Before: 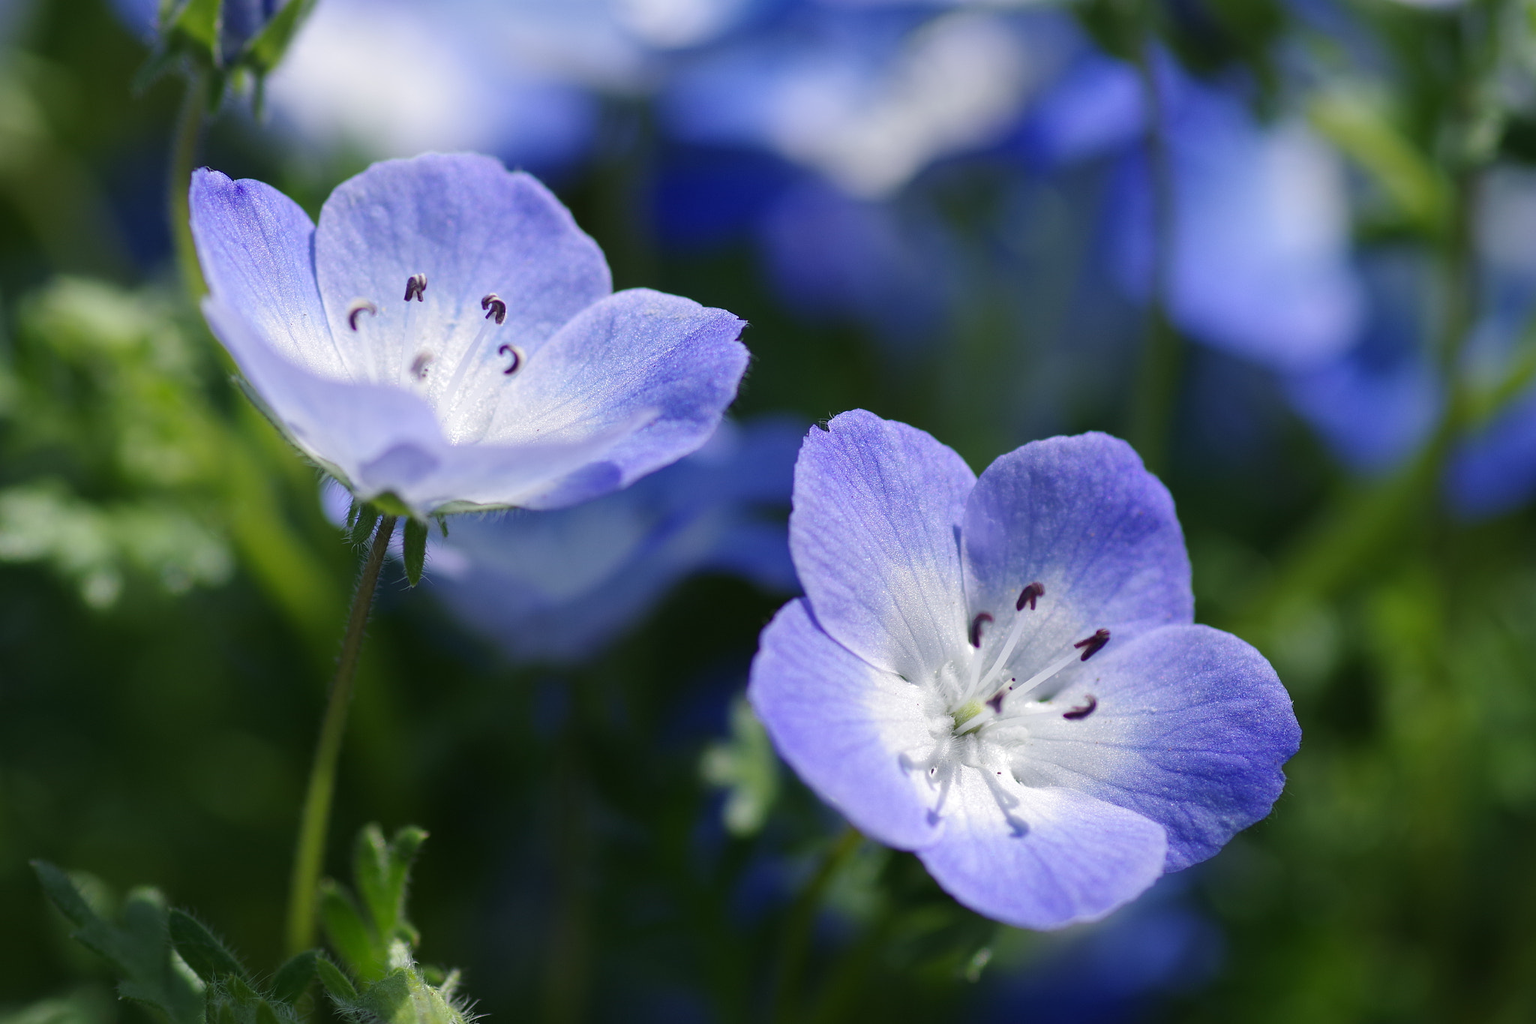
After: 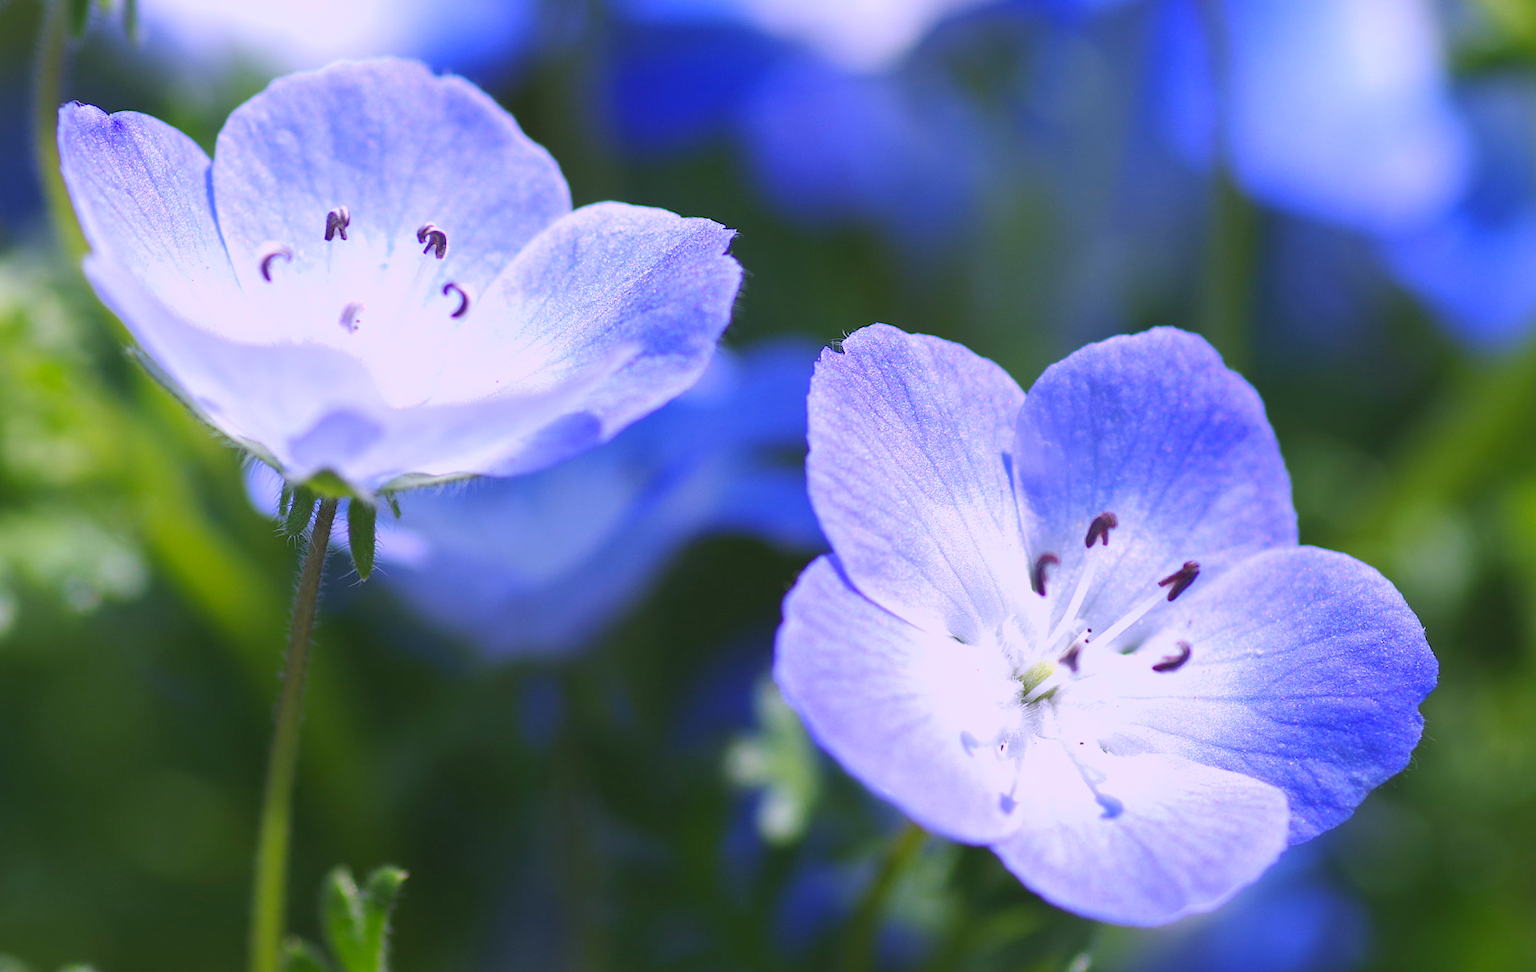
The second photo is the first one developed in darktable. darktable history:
crop: left 9.712%, top 16.928%, right 10.845%, bottom 12.332%
lowpass: radius 0.1, contrast 0.85, saturation 1.1, unbound 0
rotate and perspective: rotation -4.86°, automatic cropping off
white balance: red 1.042, blue 1.17
exposure: black level correction 0, exposure 0.7 EV, compensate exposure bias true, compensate highlight preservation false
